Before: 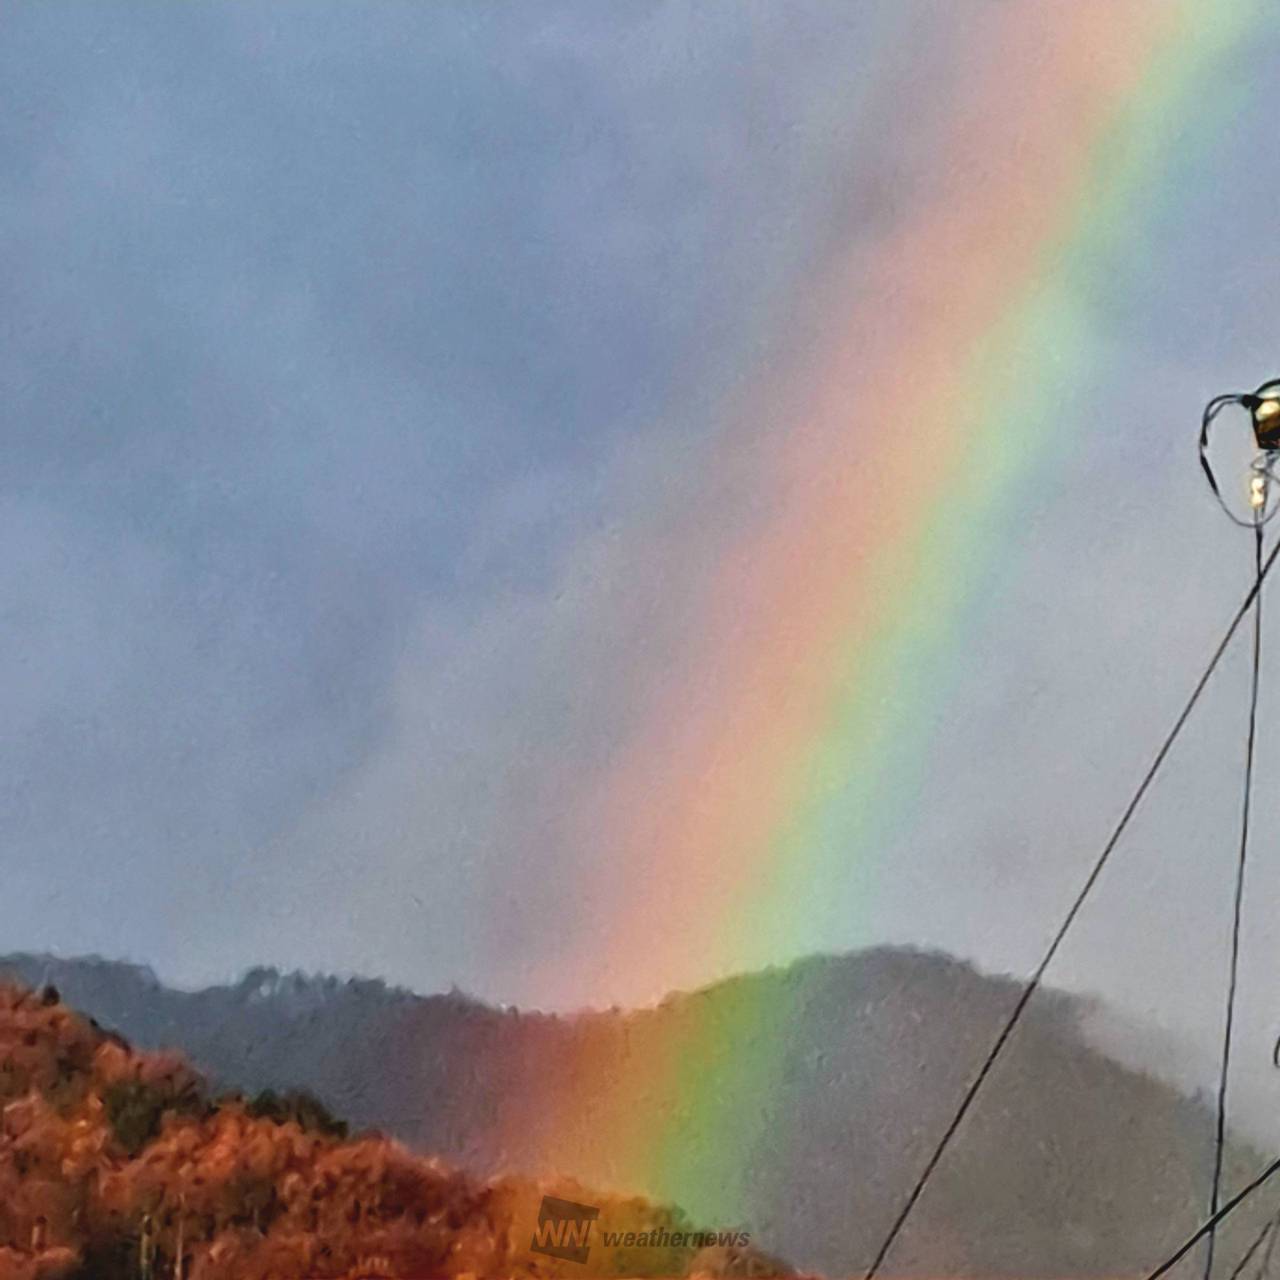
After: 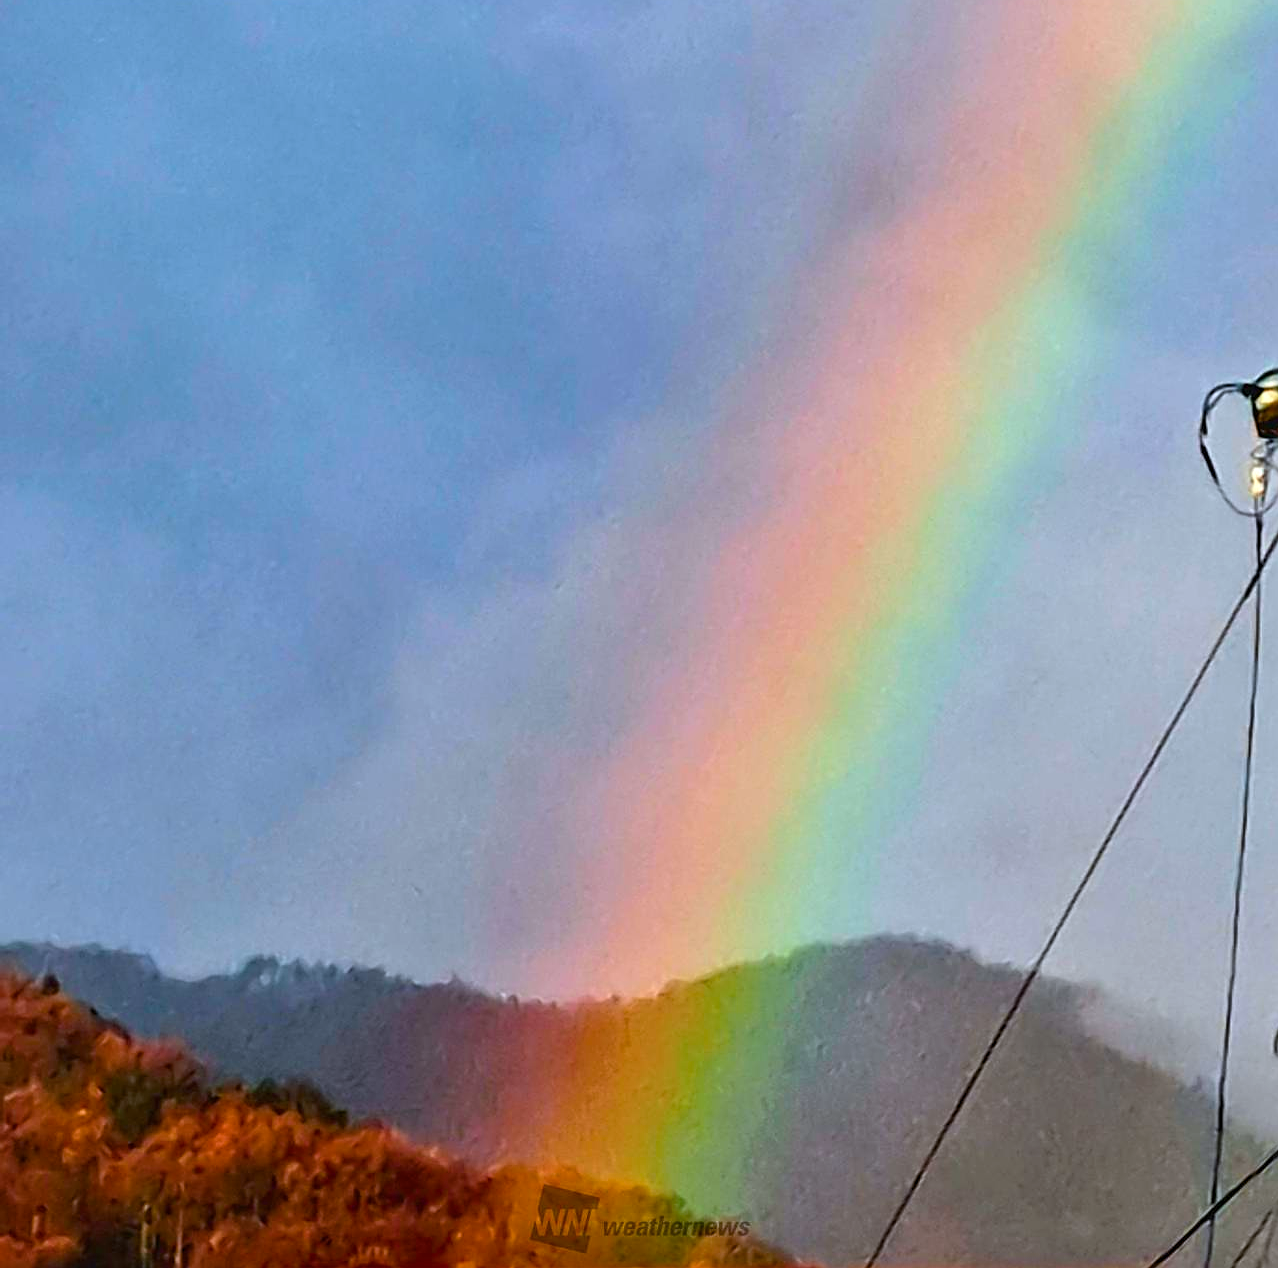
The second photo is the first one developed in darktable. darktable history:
exposure: compensate exposure bias true, compensate highlight preservation false
crop: top 0.91%, right 0.103%
color balance rgb: global offset › luminance -0.23%, linear chroma grading › global chroma 33.534%, perceptual saturation grading › global saturation 10.618%, global vibrance 5.545%, contrast 3.19%
contrast brightness saturation: contrast 0.071
color correction: highlights a* -0.812, highlights b* -8.42
sharpen: on, module defaults
